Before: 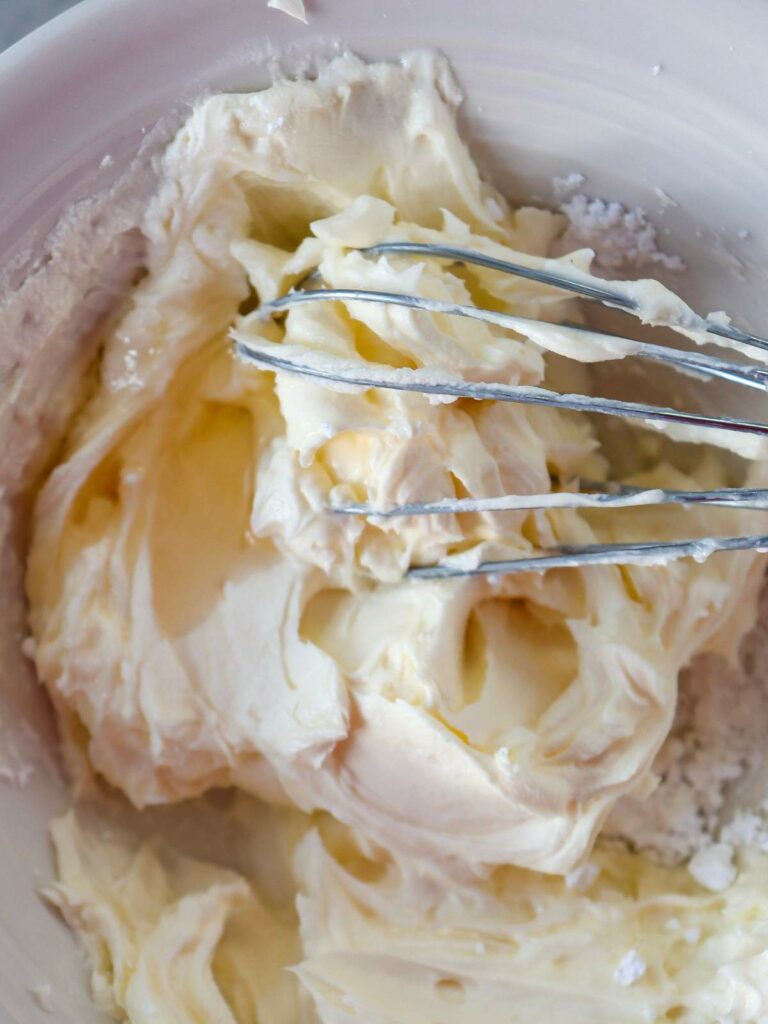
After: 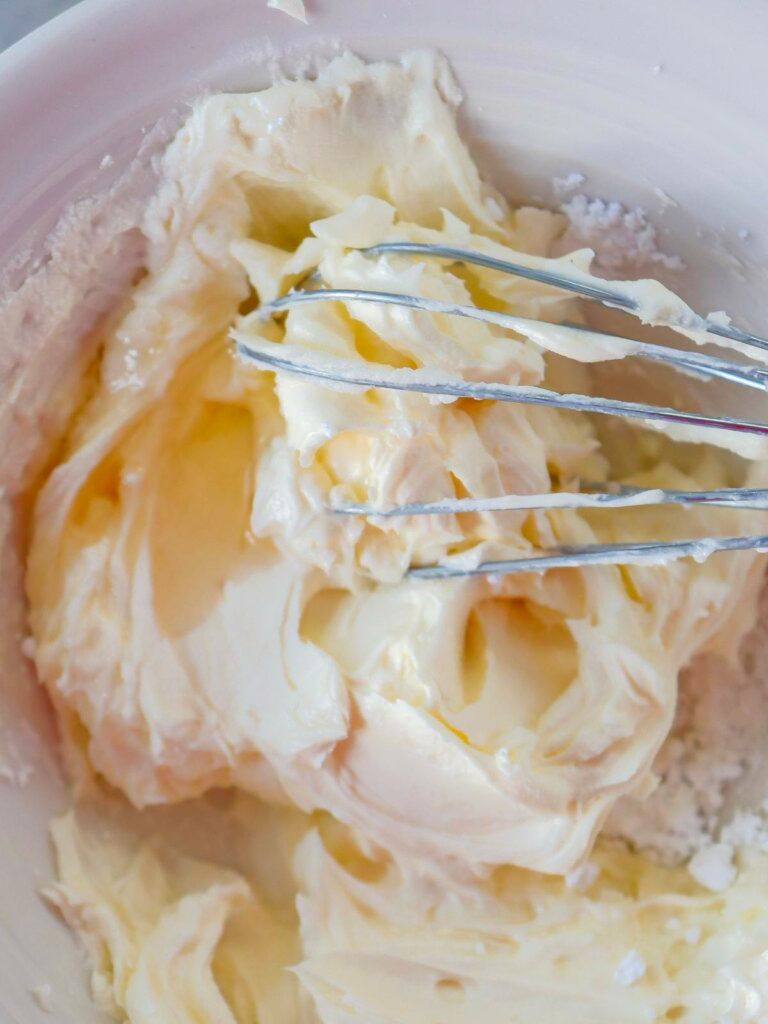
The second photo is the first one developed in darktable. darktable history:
tone curve: curves: ch0 [(0, 0) (0.003, 0.278) (0.011, 0.282) (0.025, 0.282) (0.044, 0.29) (0.069, 0.295) (0.1, 0.306) (0.136, 0.316) (0.177, 0.33) (0.224, 0.358) (0.277, 0.403) (0.335, 0.451) (0.399, 0.505) (0.468, 0.558) (0.543, 0.611) (0.623, 0.679) (0.709, 0.751) (0.801, 0.815) (0.898, 0.863) (1, 1)], color space Lab, linked channels, preserve colors none
